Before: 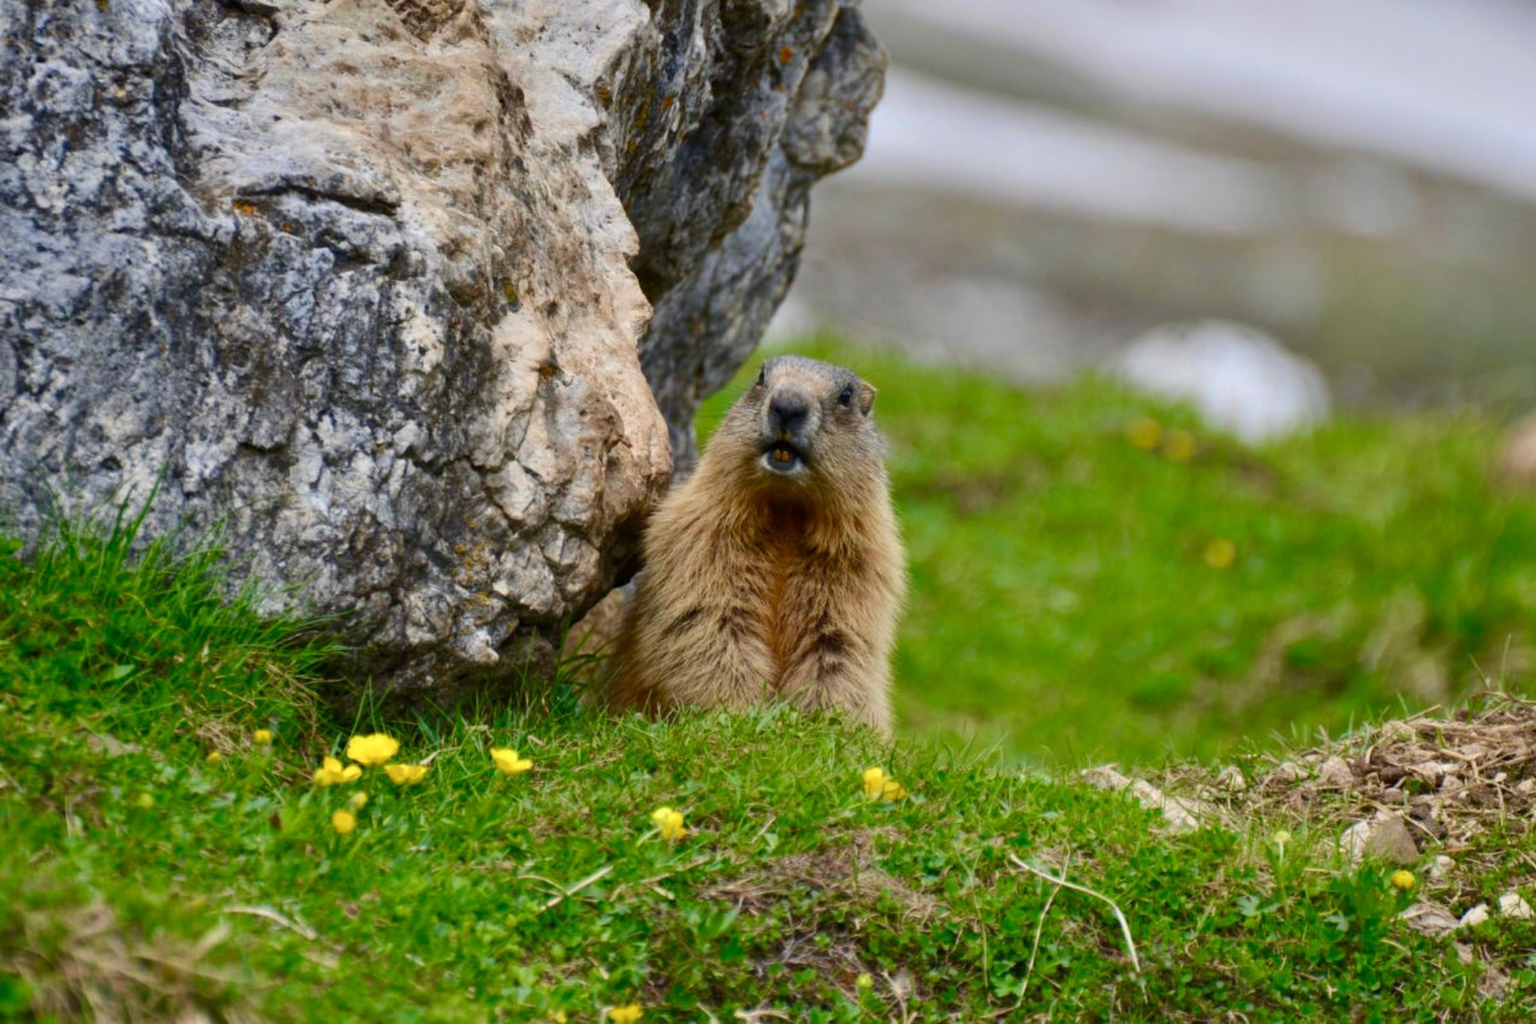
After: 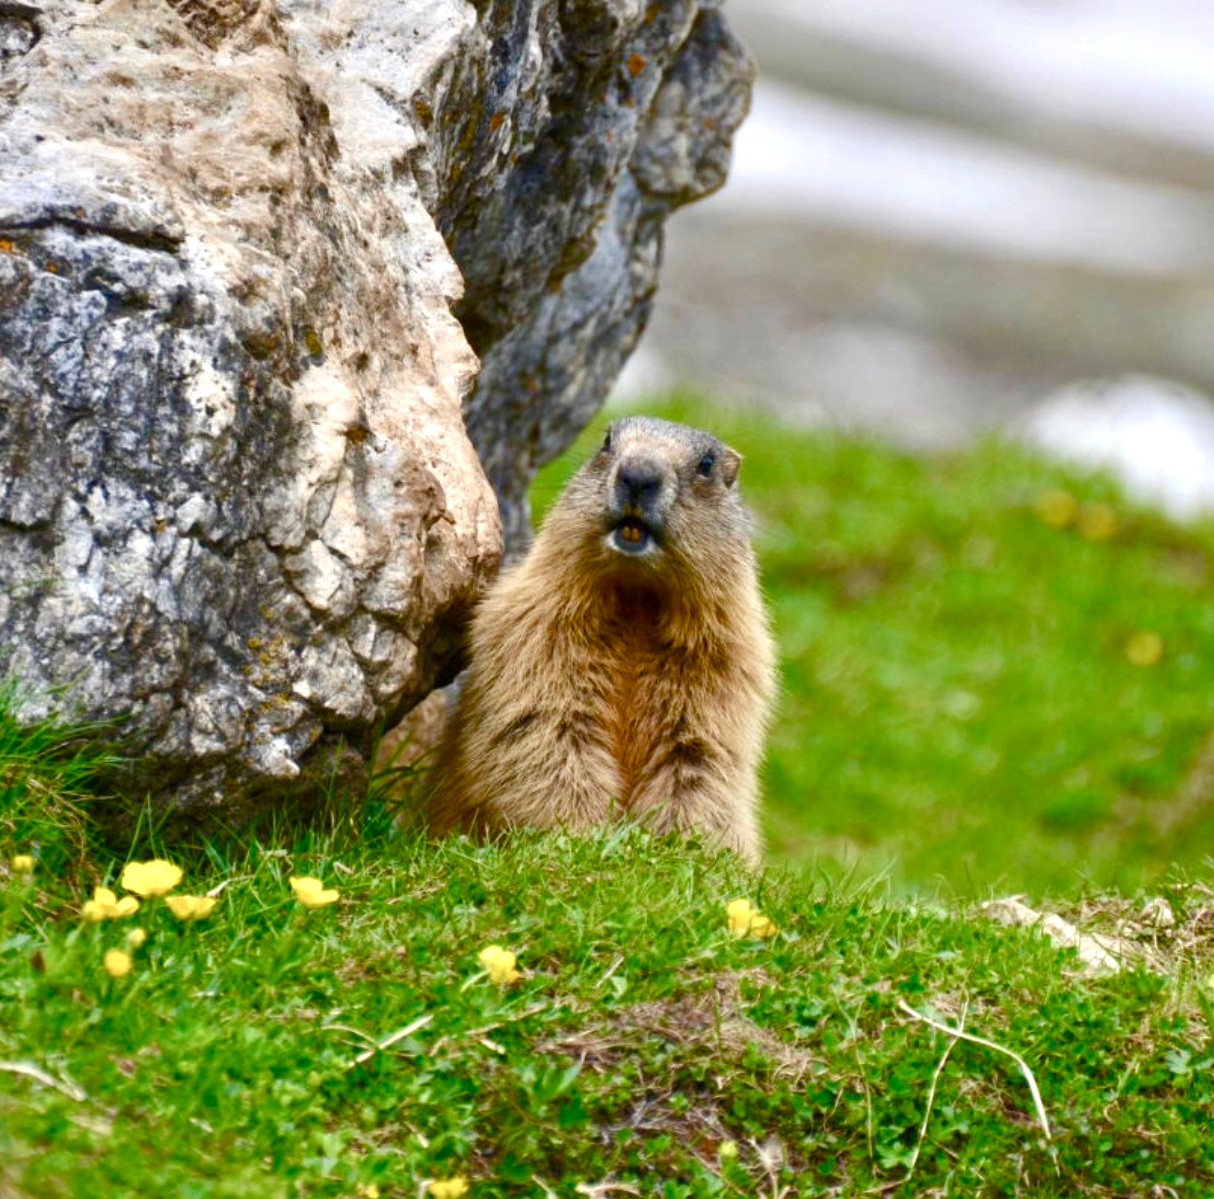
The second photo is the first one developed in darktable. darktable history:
crop and rotate: left 15.864%, right 16.663%
color balance rgb: linear chroma grading › shadows -2.189%, linear chroma grading › highlights -14.632%, linear chroma grading › global chroma -9.642%, linear chroma grading › mid-tones -10.06%, perceptual saturation grading › global saturation 34.73%, perceptual saturation grading › highlights -29.905%, perceptual saturation grading › shadows 35.051%, perceptual brilliance grading › global brilliance 18.373%
